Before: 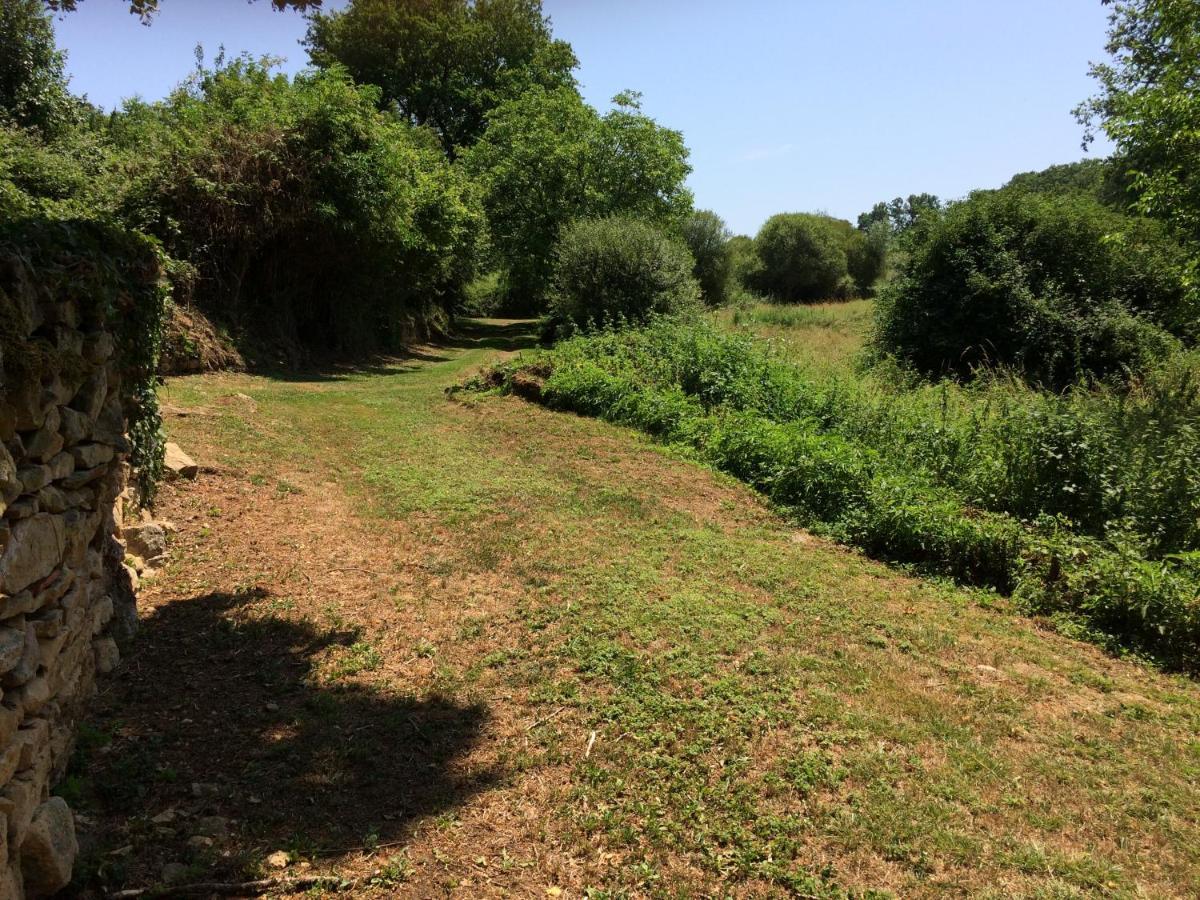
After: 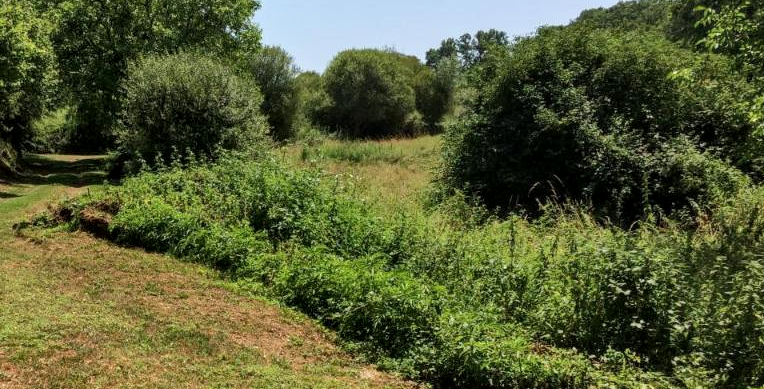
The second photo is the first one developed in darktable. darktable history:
shadows and highlights: soften with gaussian
local contrast: on, module defaults
crop: left 36.005%, top 18.293%, right 0.31%, bottom 38.444%
